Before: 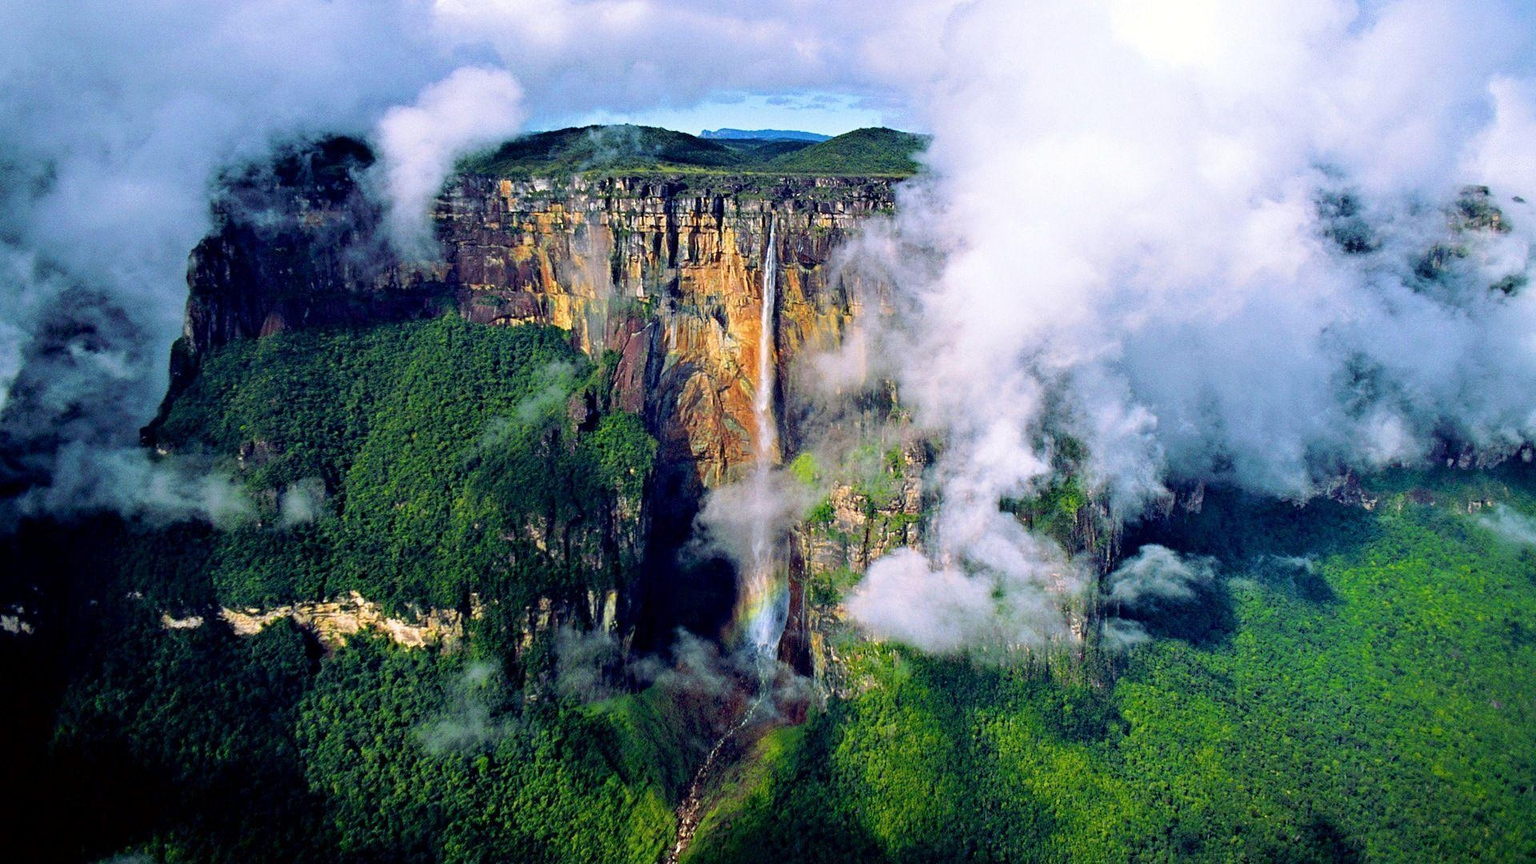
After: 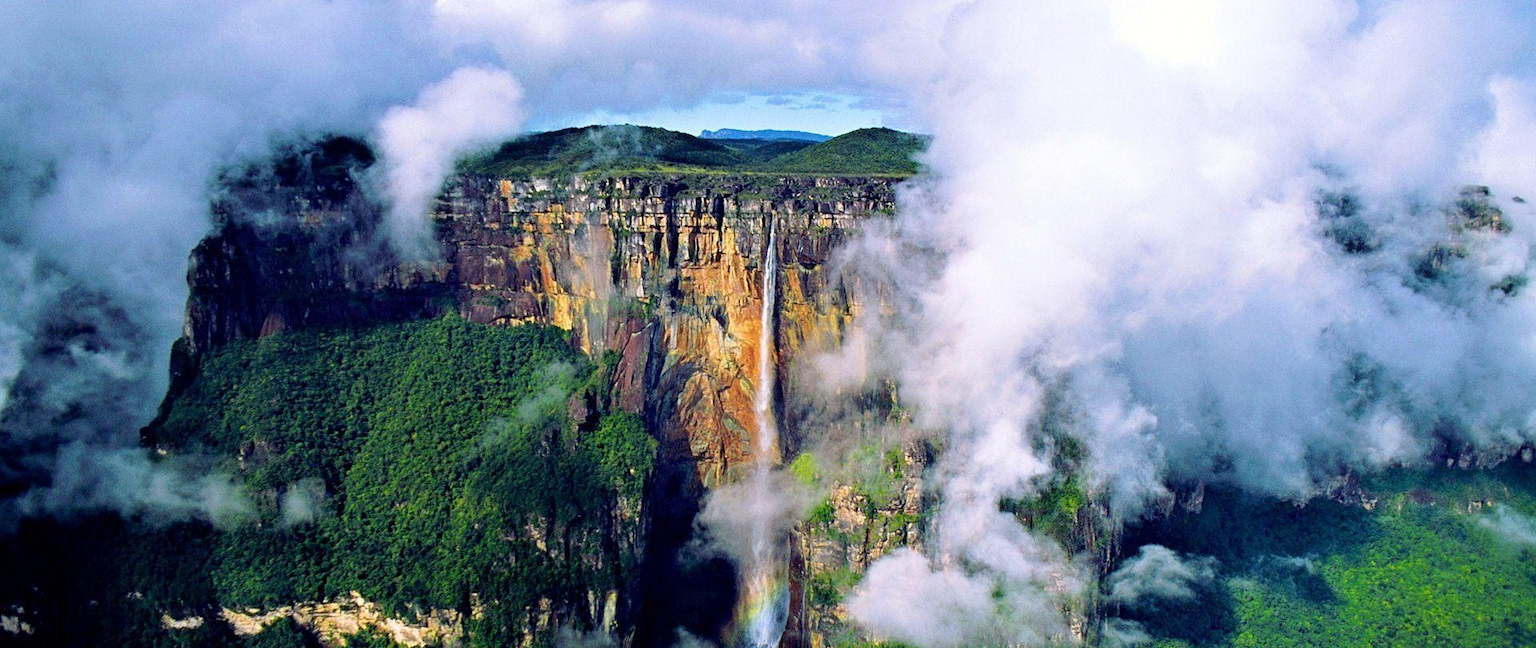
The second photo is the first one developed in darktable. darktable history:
crop: bottom 24.982%
